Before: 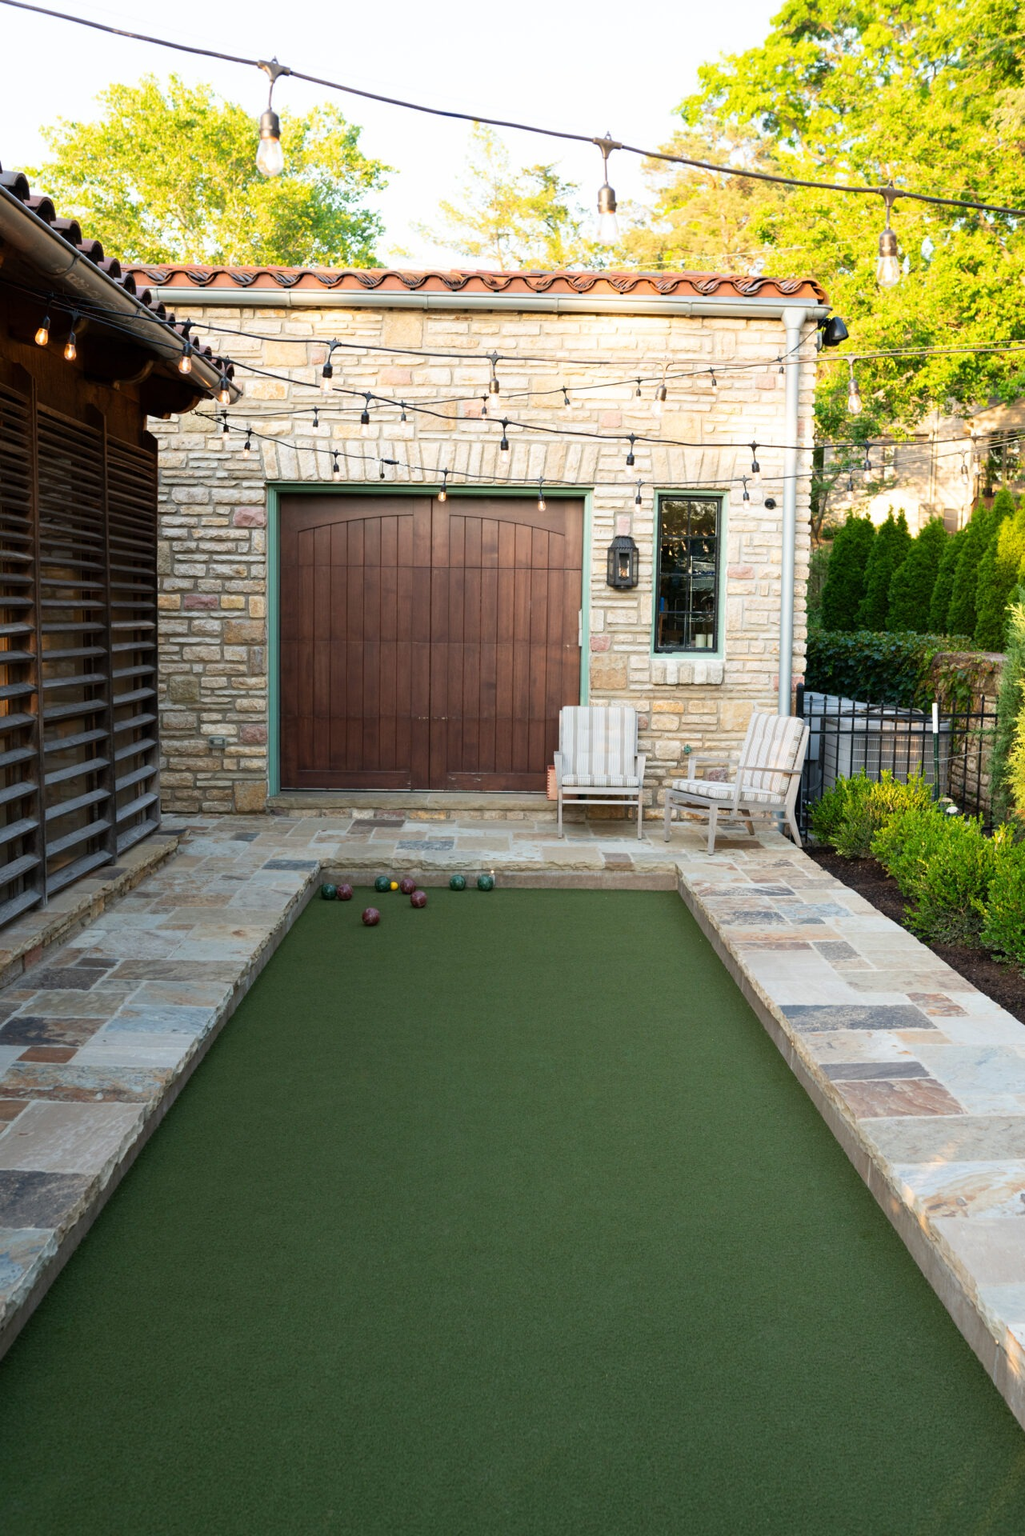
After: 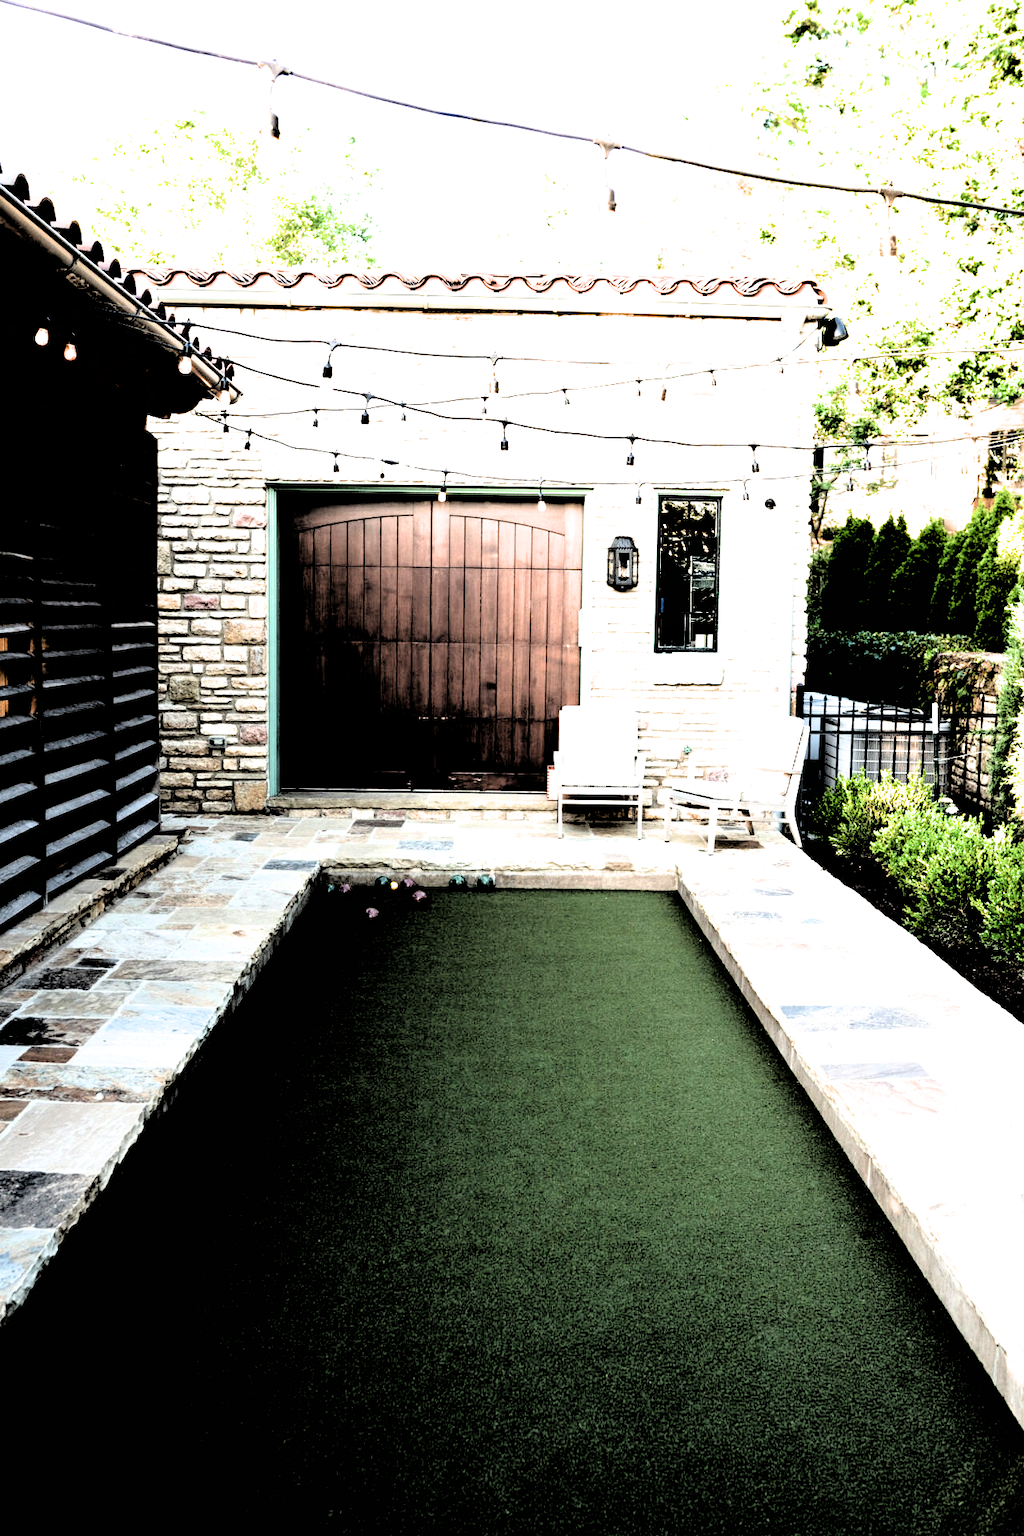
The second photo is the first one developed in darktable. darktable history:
exposure: exposure 0.659 EV, compensate highlight preservation false
filmic rgb: black relative exposure -1 EV, white relative exposure 2.08 EV, hardness 1.54, contrast 2.237, color science v6 (2022)
tone equalizer: -8 EV -0.378 EV, -7 EV -0.409 EV, -6 EV -0.363 EV, -5 EV -0.198 EV, -3 EV 0.22 EV, -2 EV 0.359 EV, -1 EV 0.387 EV, +0 EV 0.389 EV, edges refinement/feathering 500, mask exposure compensation -1.57 EV, preserve details no
